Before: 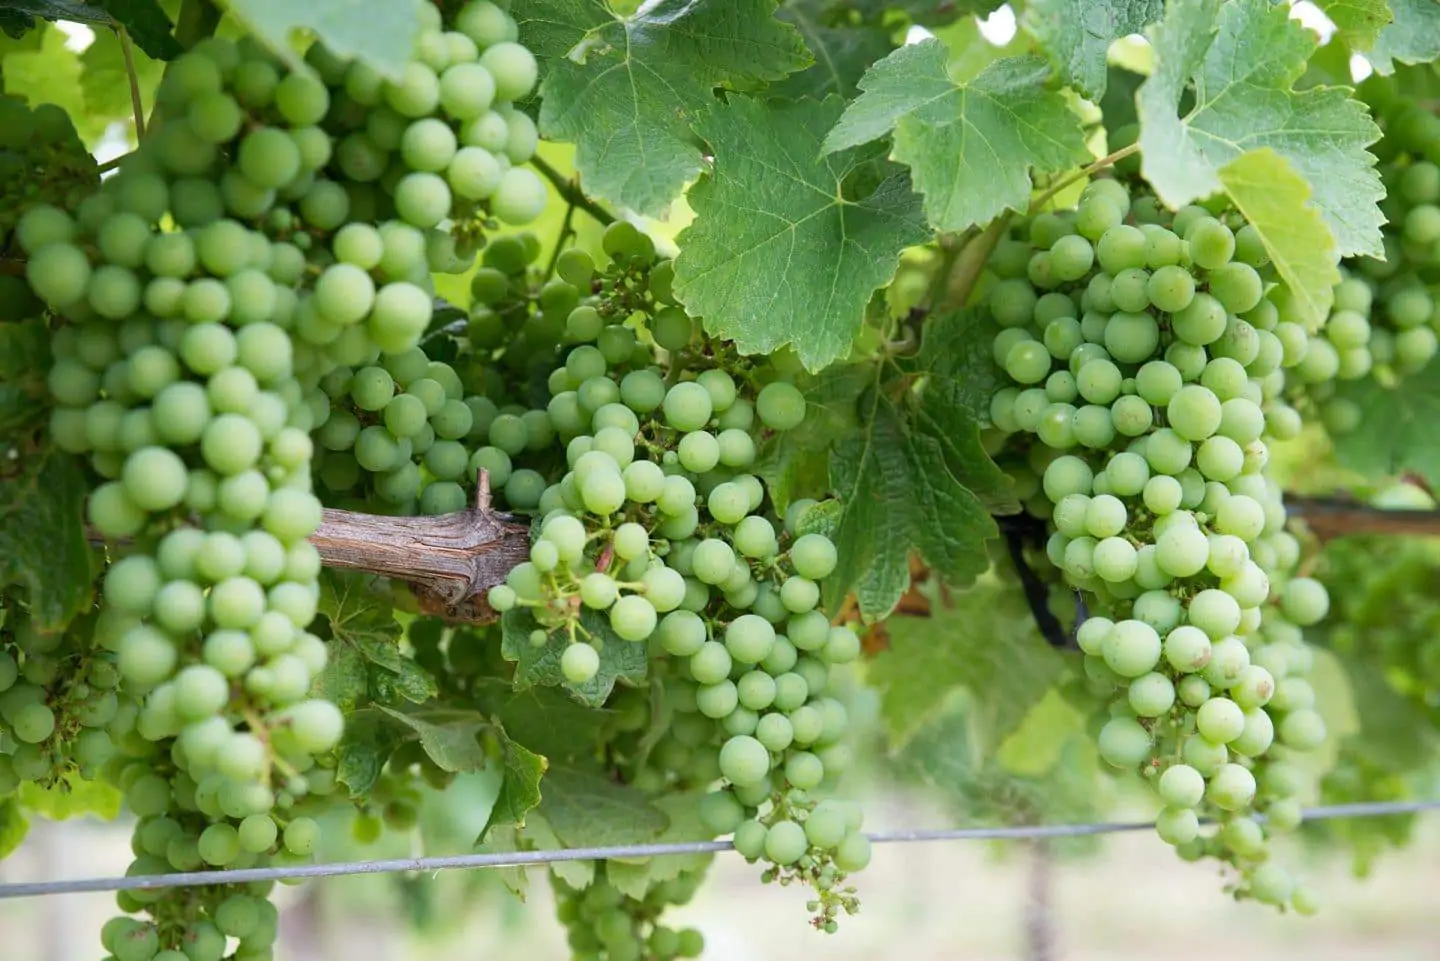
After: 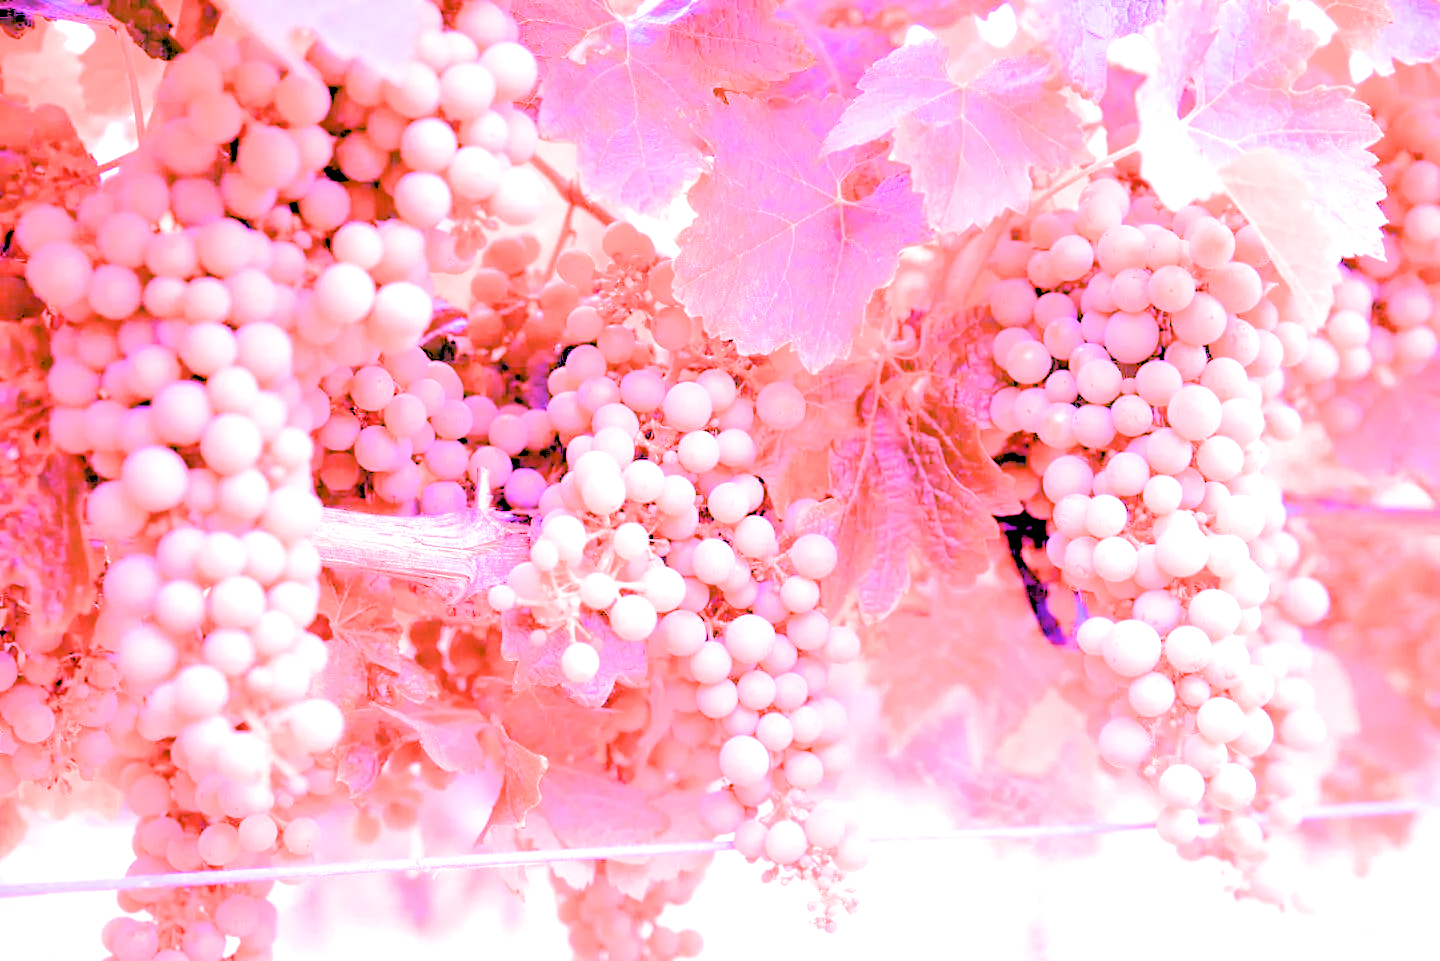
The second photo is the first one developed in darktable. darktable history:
rgb levels: levels [[0.027, 0.429, 0.996], [0, 0.5, 1], [0, 0.5, 1]]
white balance: red 8, blue 8
filmic rgb: black relative exposure -7.32 EV, white relative exposure 5.09 EV, hardness 3.2
